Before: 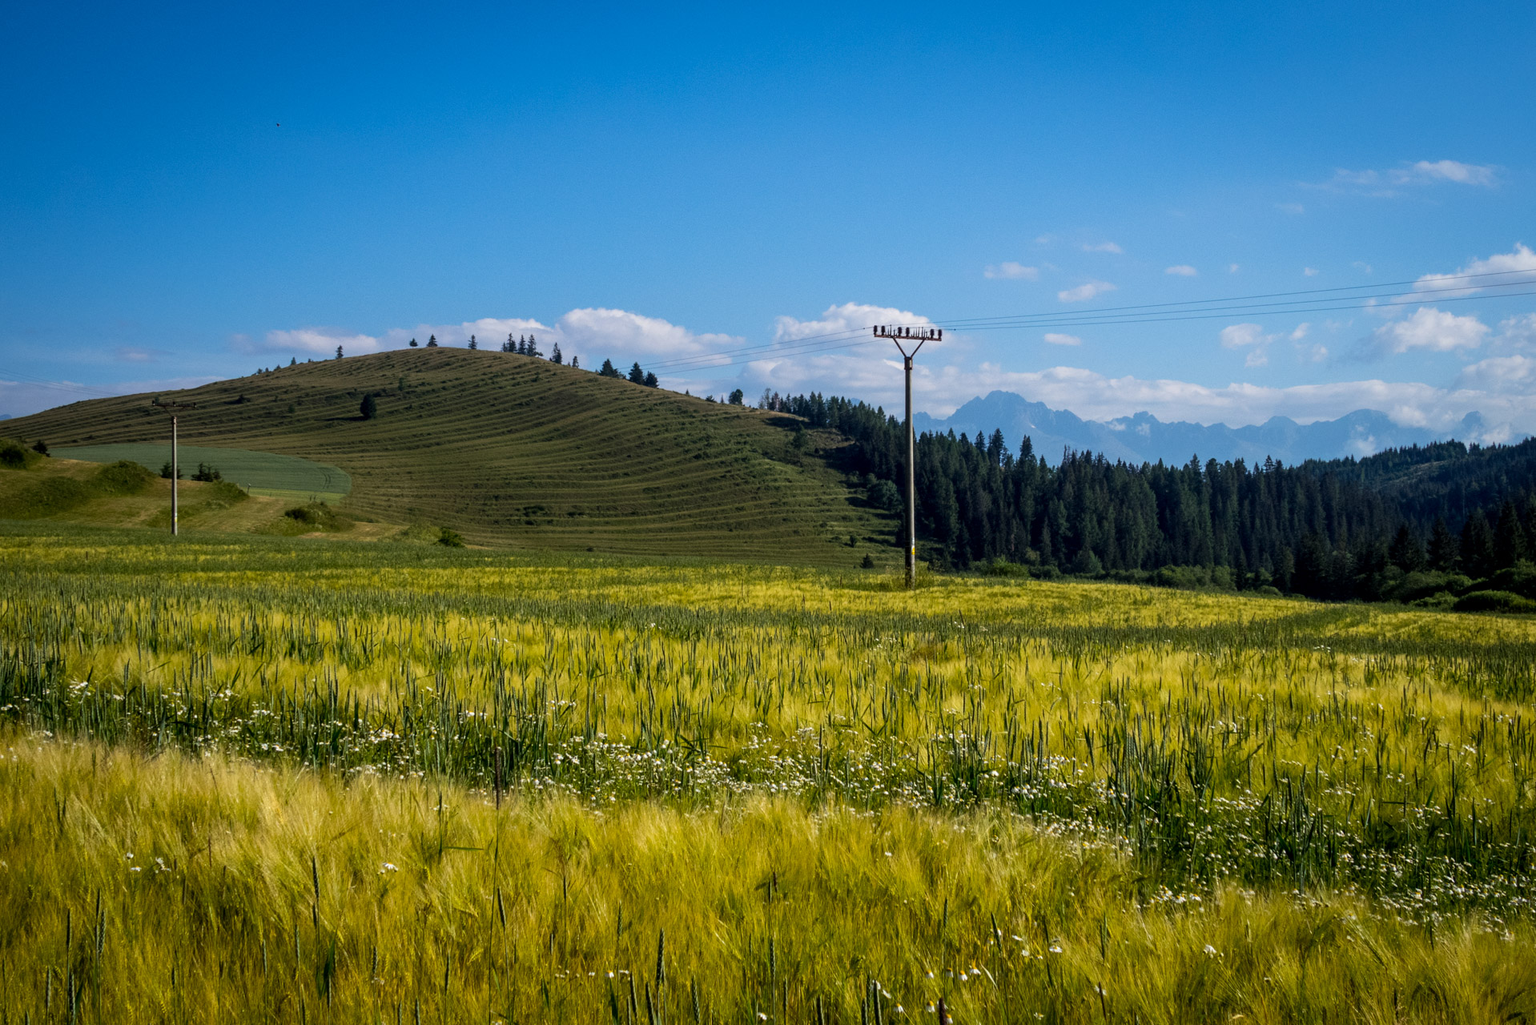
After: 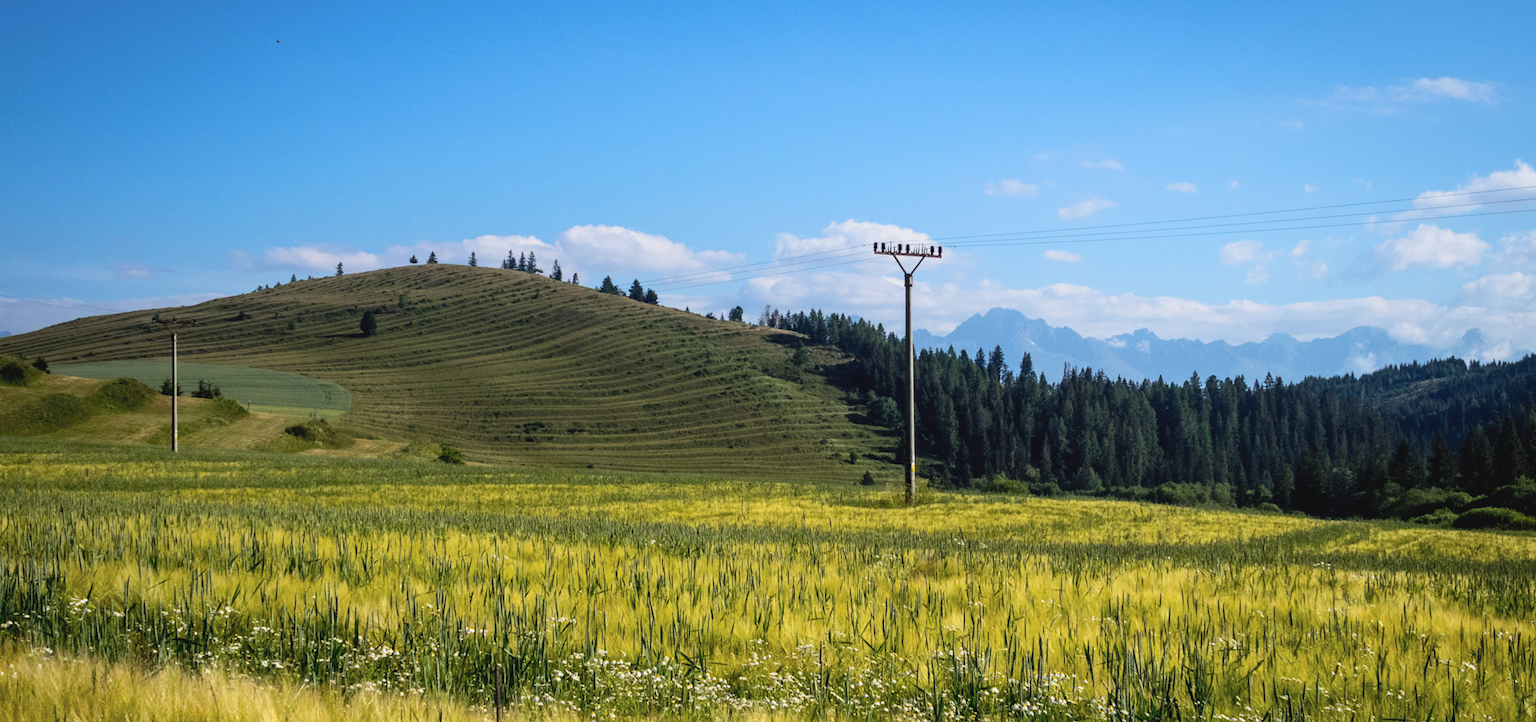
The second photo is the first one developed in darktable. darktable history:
crop and rotate: top 8.168%, bottom 21.362%
shadows and highlights: shadows 0.206, highlights 41.99
tone curve: curves: ch0 [(0, 0.047) (0.199, 0.263) (0.47, 0.555) (0.805, 0.839) (1, 0.962)], color space Lab, independent channels, preserve colors none
